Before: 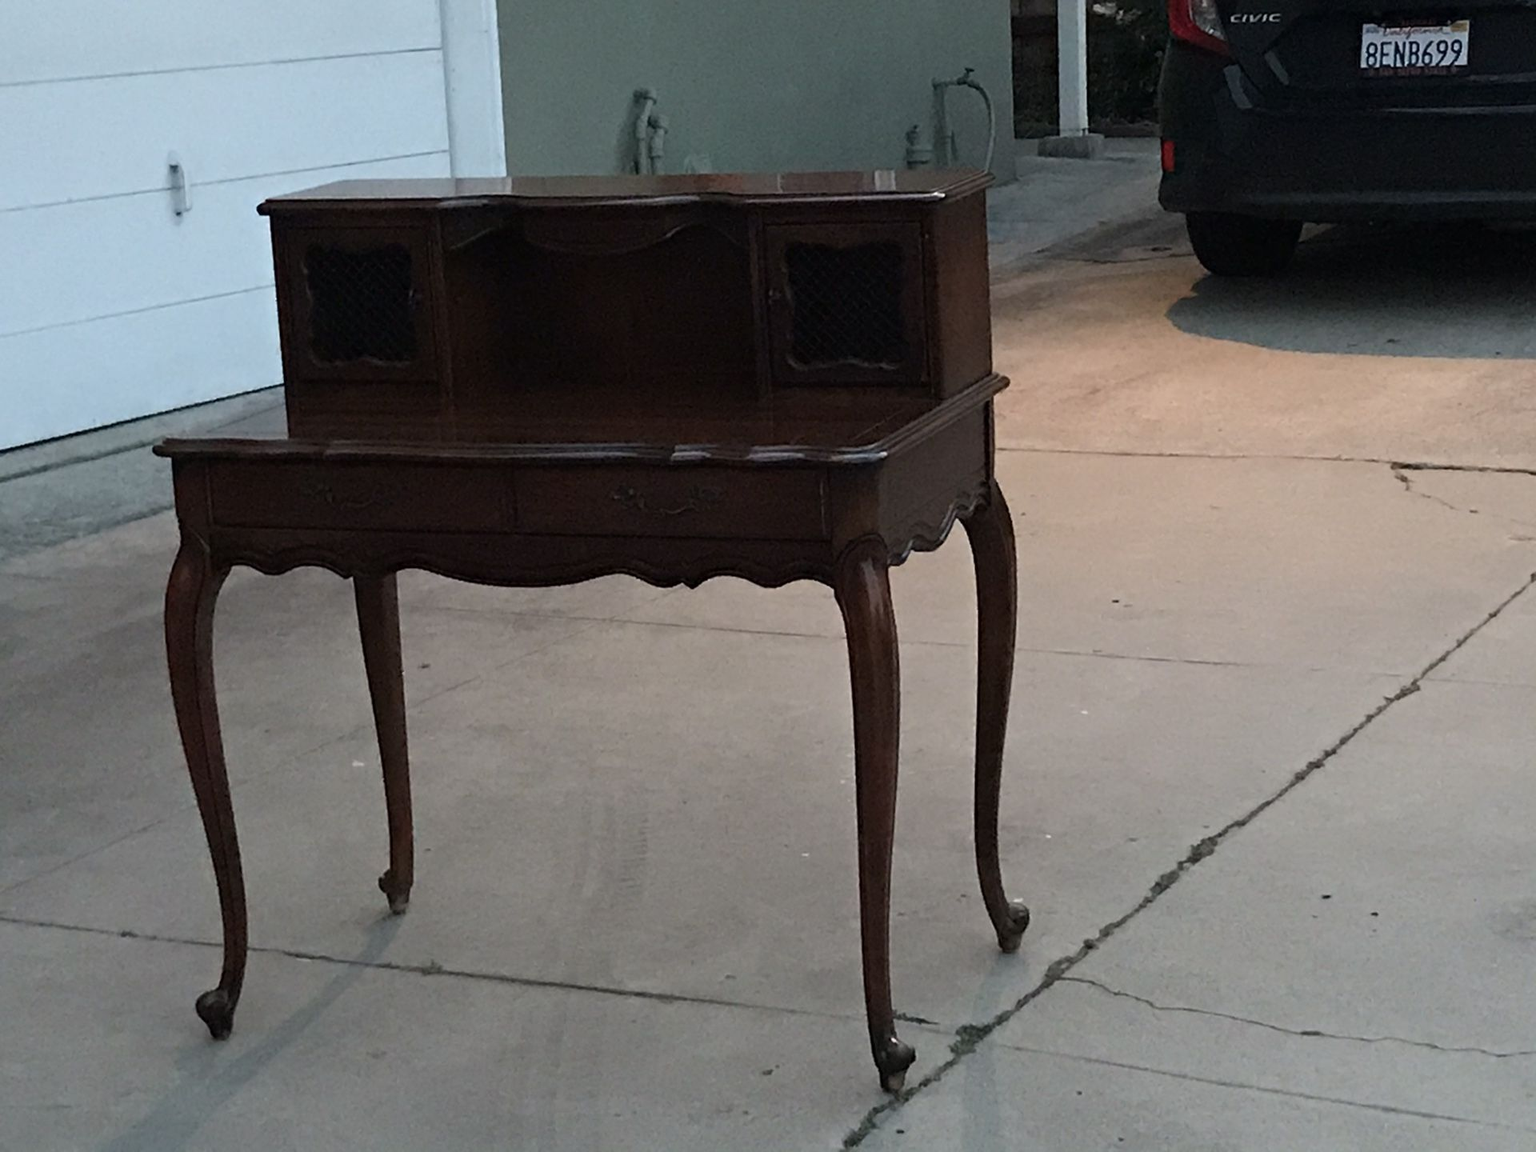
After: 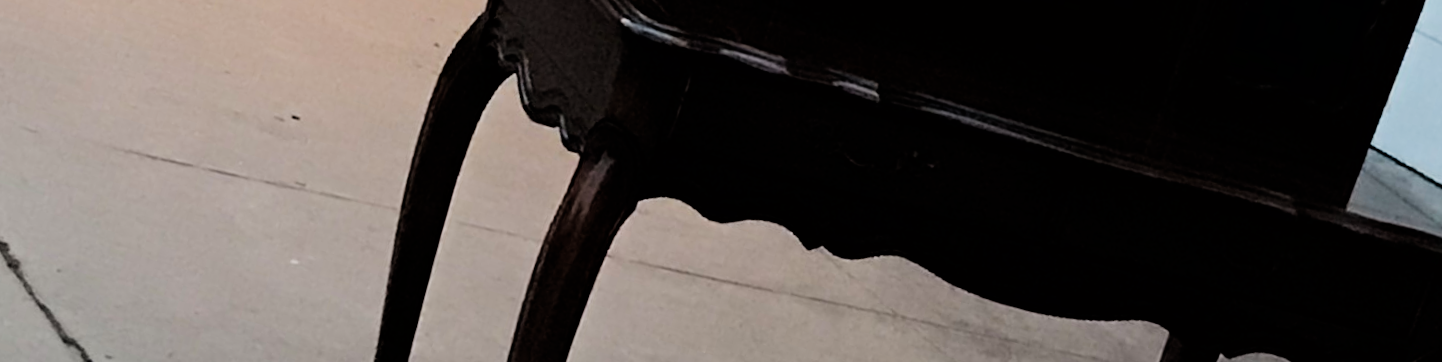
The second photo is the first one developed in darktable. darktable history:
crop and rotate: angle 16.12°, top 30.835%, bottom 35.653%
filmic rgb: black relative exposure -5 EV, hardness 2.88, contrast 1.3, highlights saturation mix -30%
